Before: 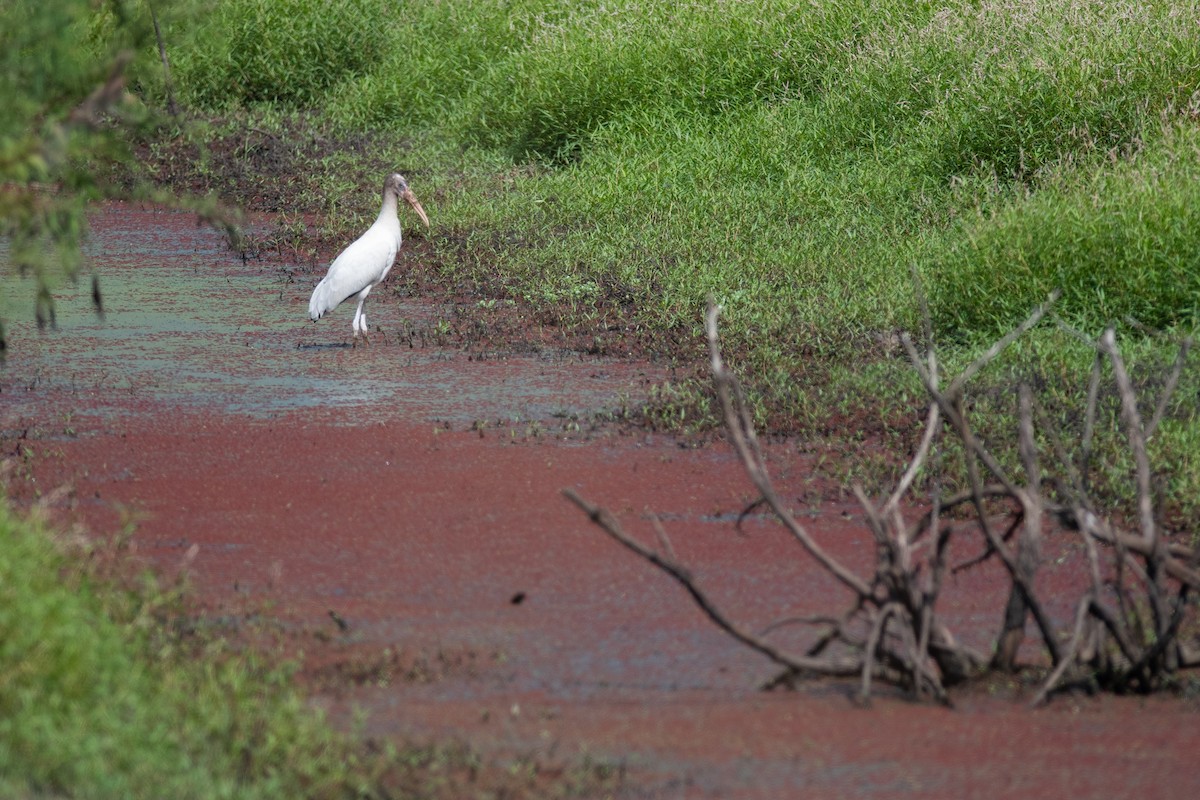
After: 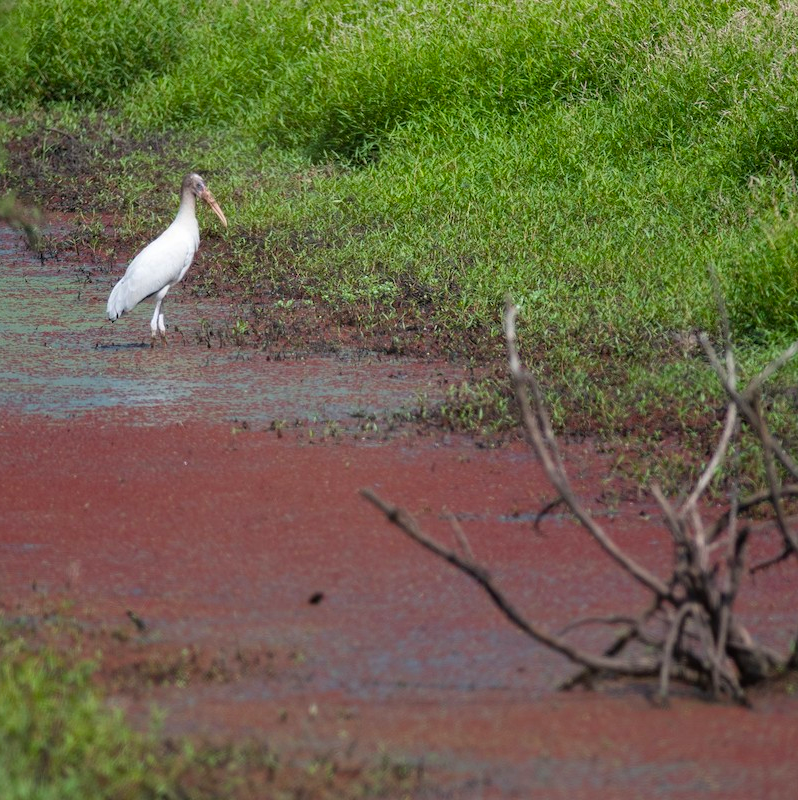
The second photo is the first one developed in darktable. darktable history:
local contrast: mode bilateral grid, contrast 100, coarseness 100, detail 108%, midtone range 0.2
color balance rgb: perceptual saturation grading › global saturation 20%, global vibrance 20%
crop: left 16.899%, right 16.556%
